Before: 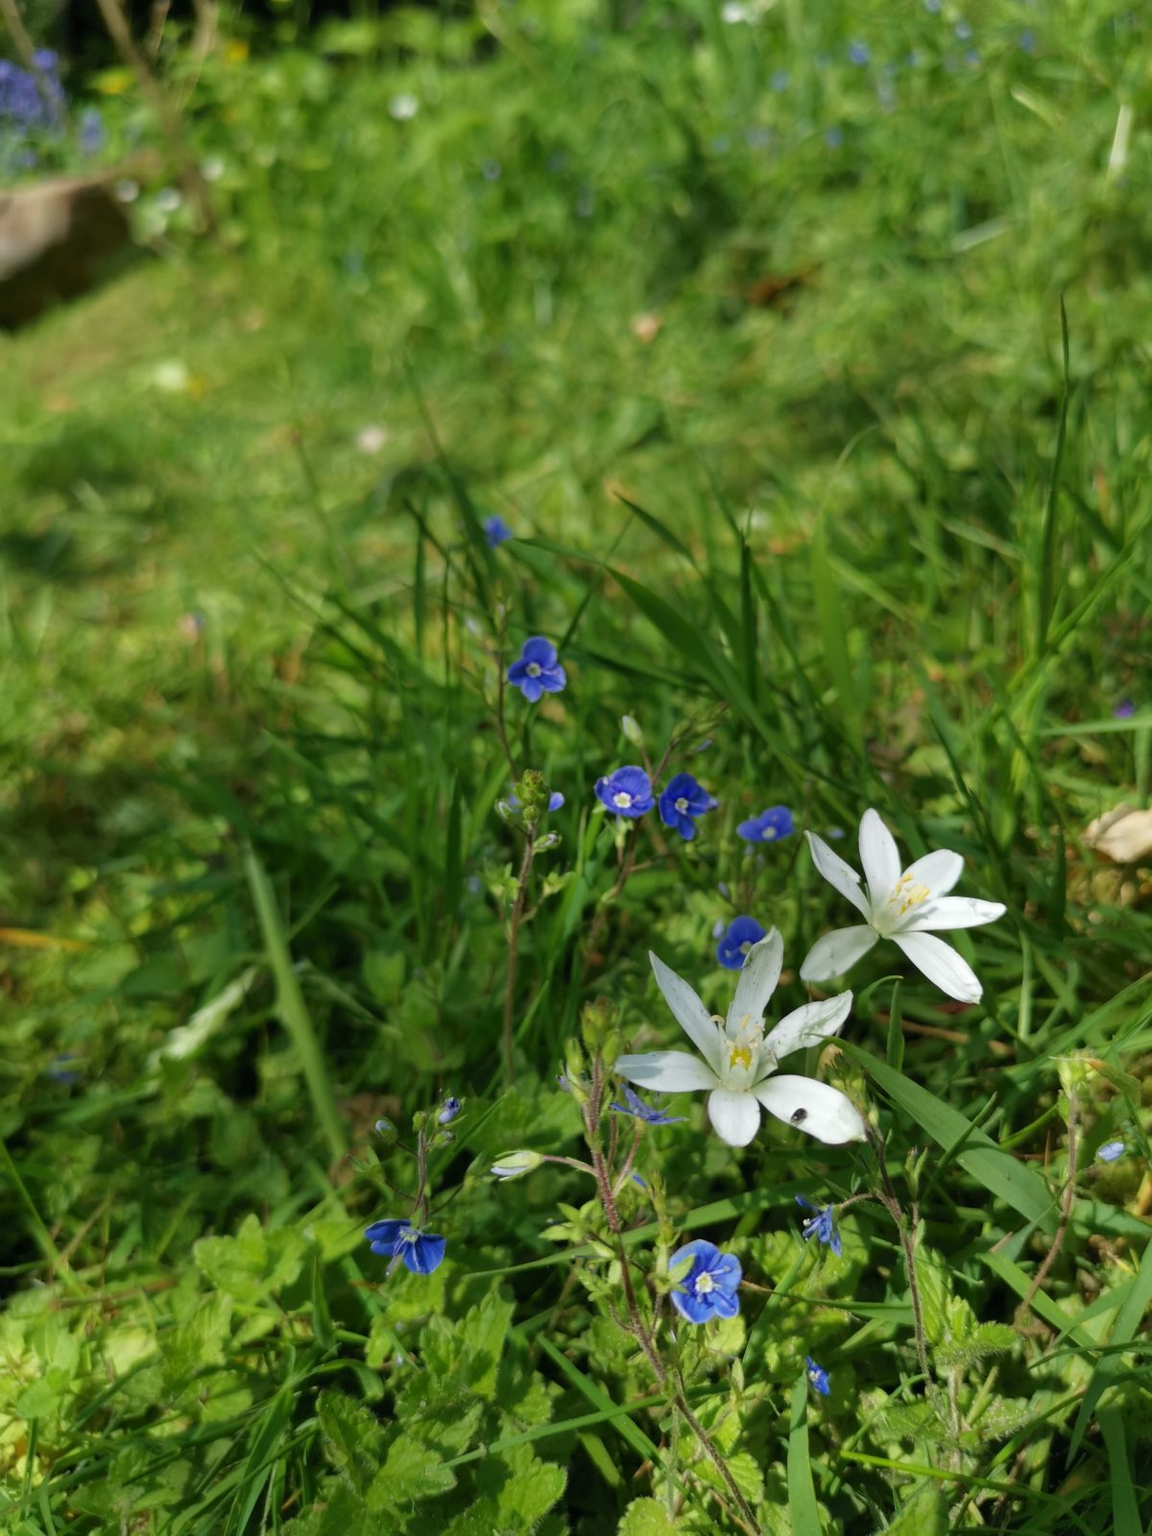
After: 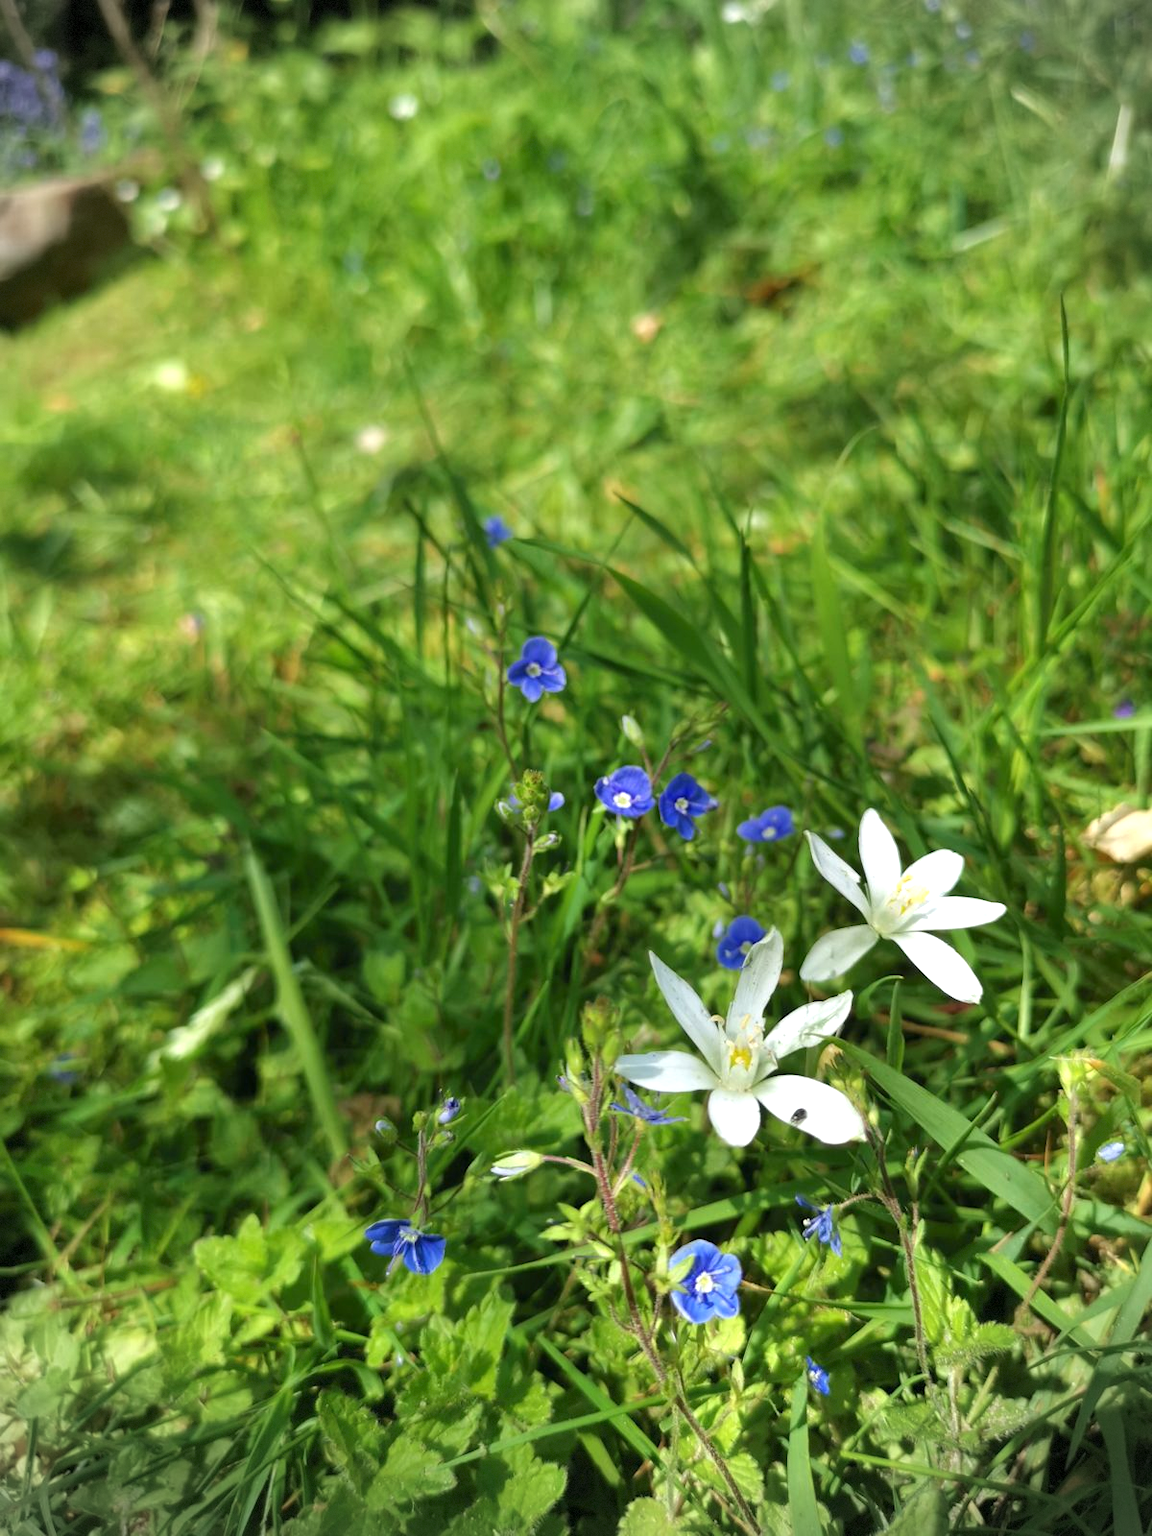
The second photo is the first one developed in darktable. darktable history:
exposure: exposure 0.763 EV, compensate exposure bias true, compensate highlight preservation false
vignetting: dithering 8-bit output
